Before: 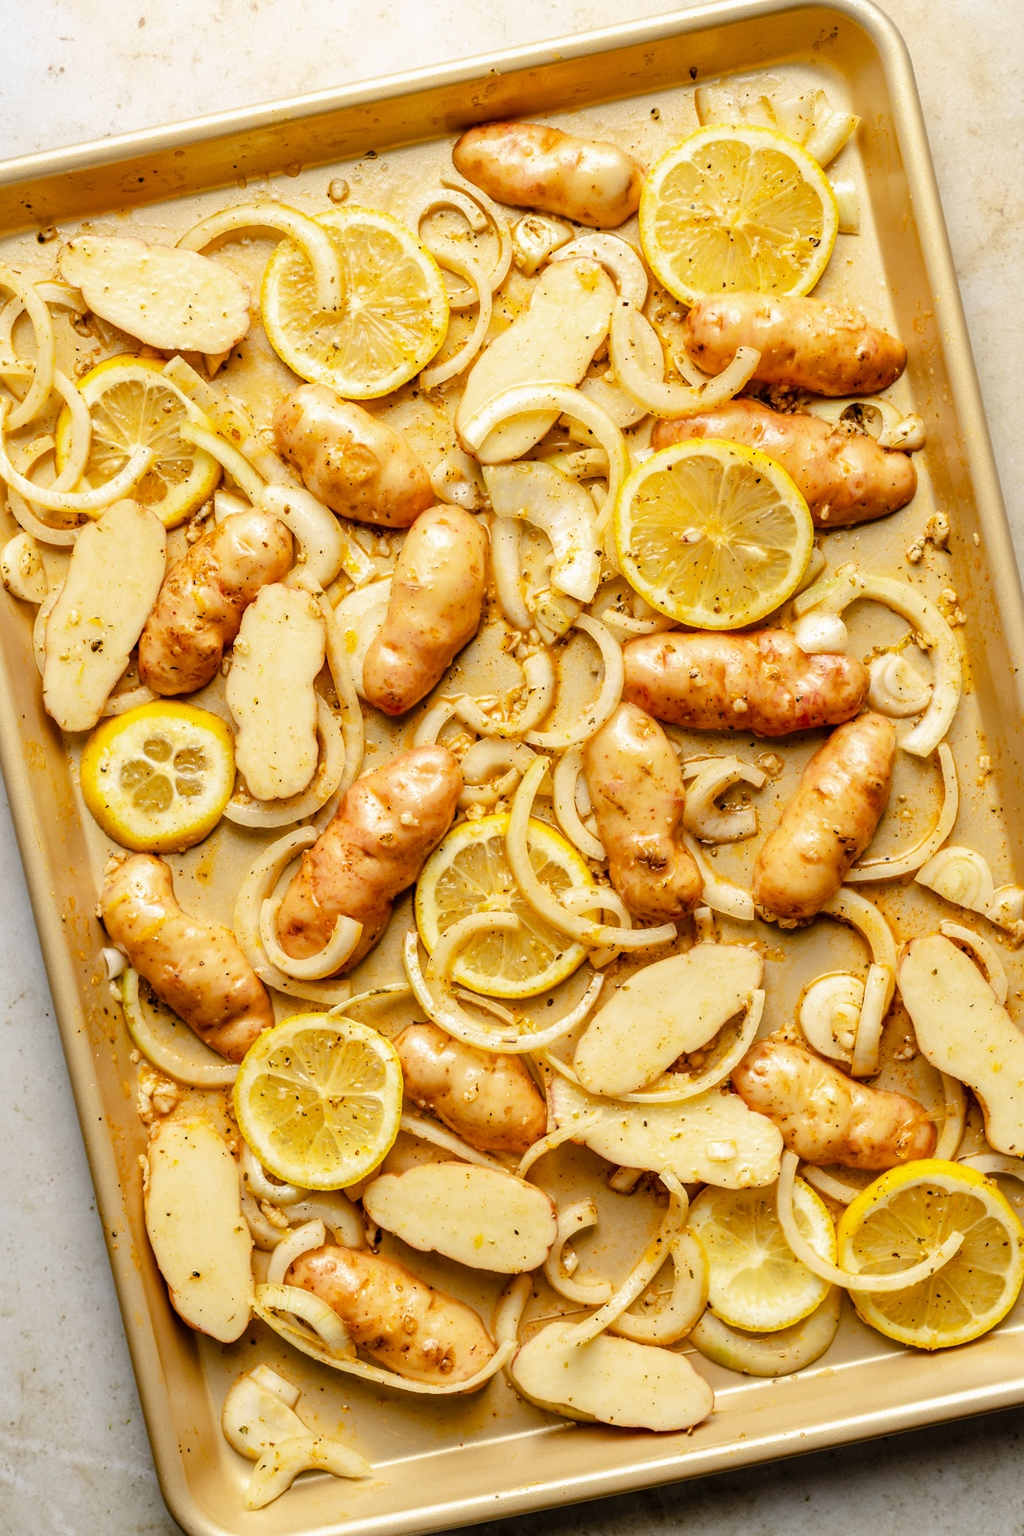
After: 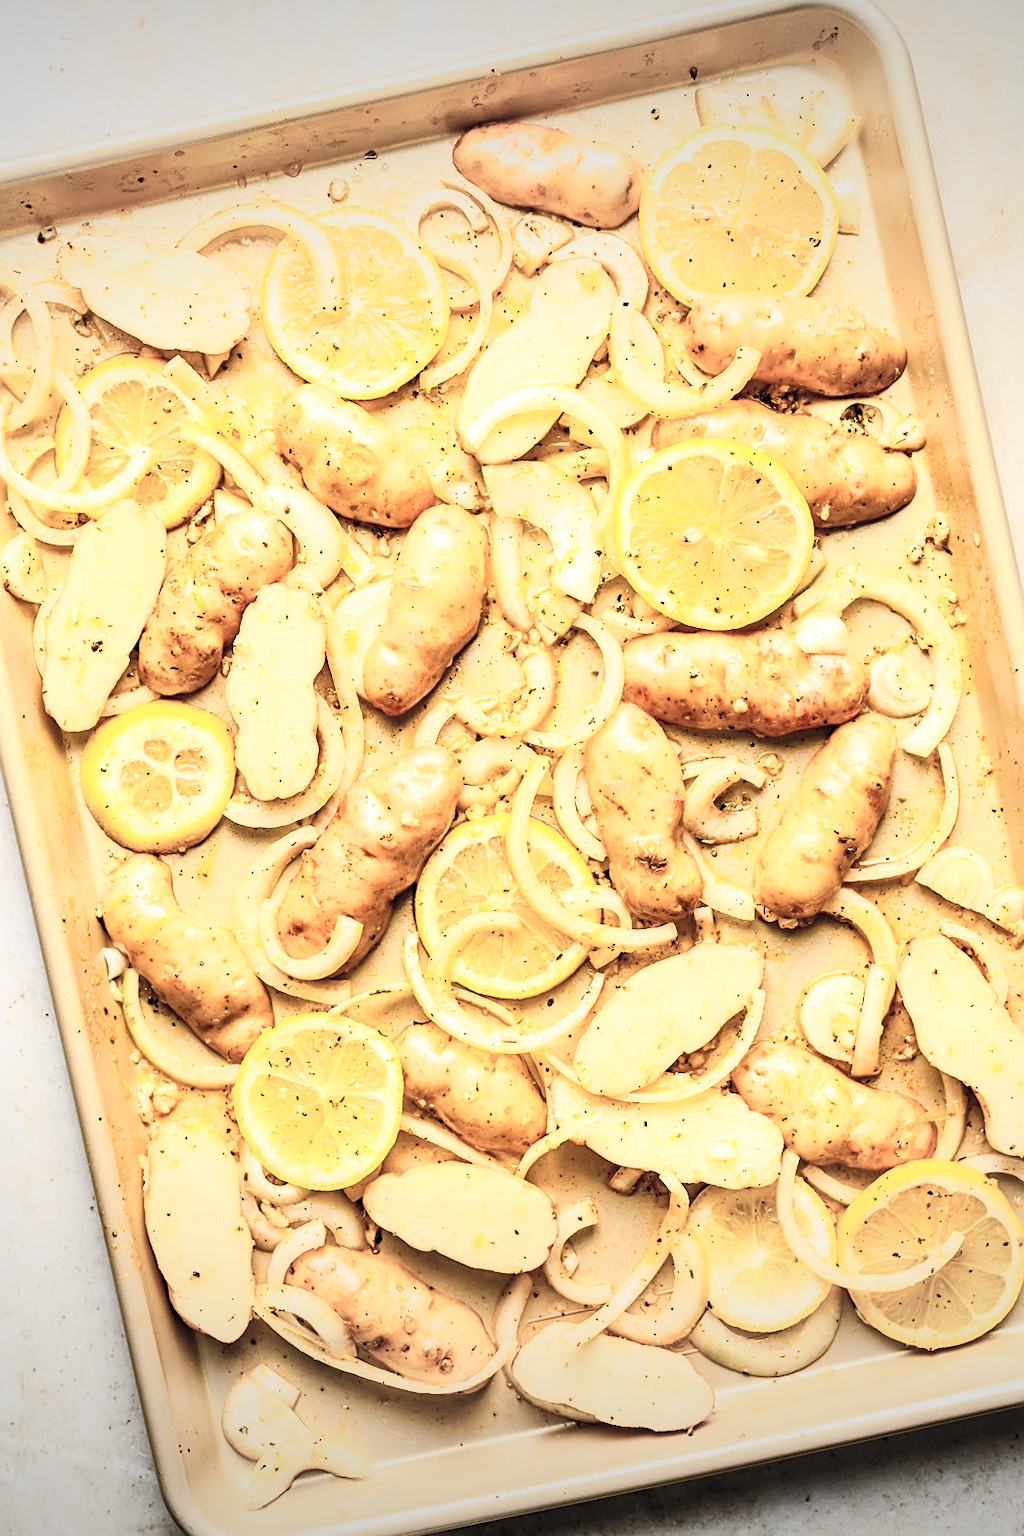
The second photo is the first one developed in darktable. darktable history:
vignetting: fall-off radius 100.5%, width/height ratio 1.345
contrast brightness saturation: contrast 0.436, brightness 0.564, saturation -0.18
exposure: exposure 0.079 EV, compensate highlight preservation false
sharpen: on, module defaults
